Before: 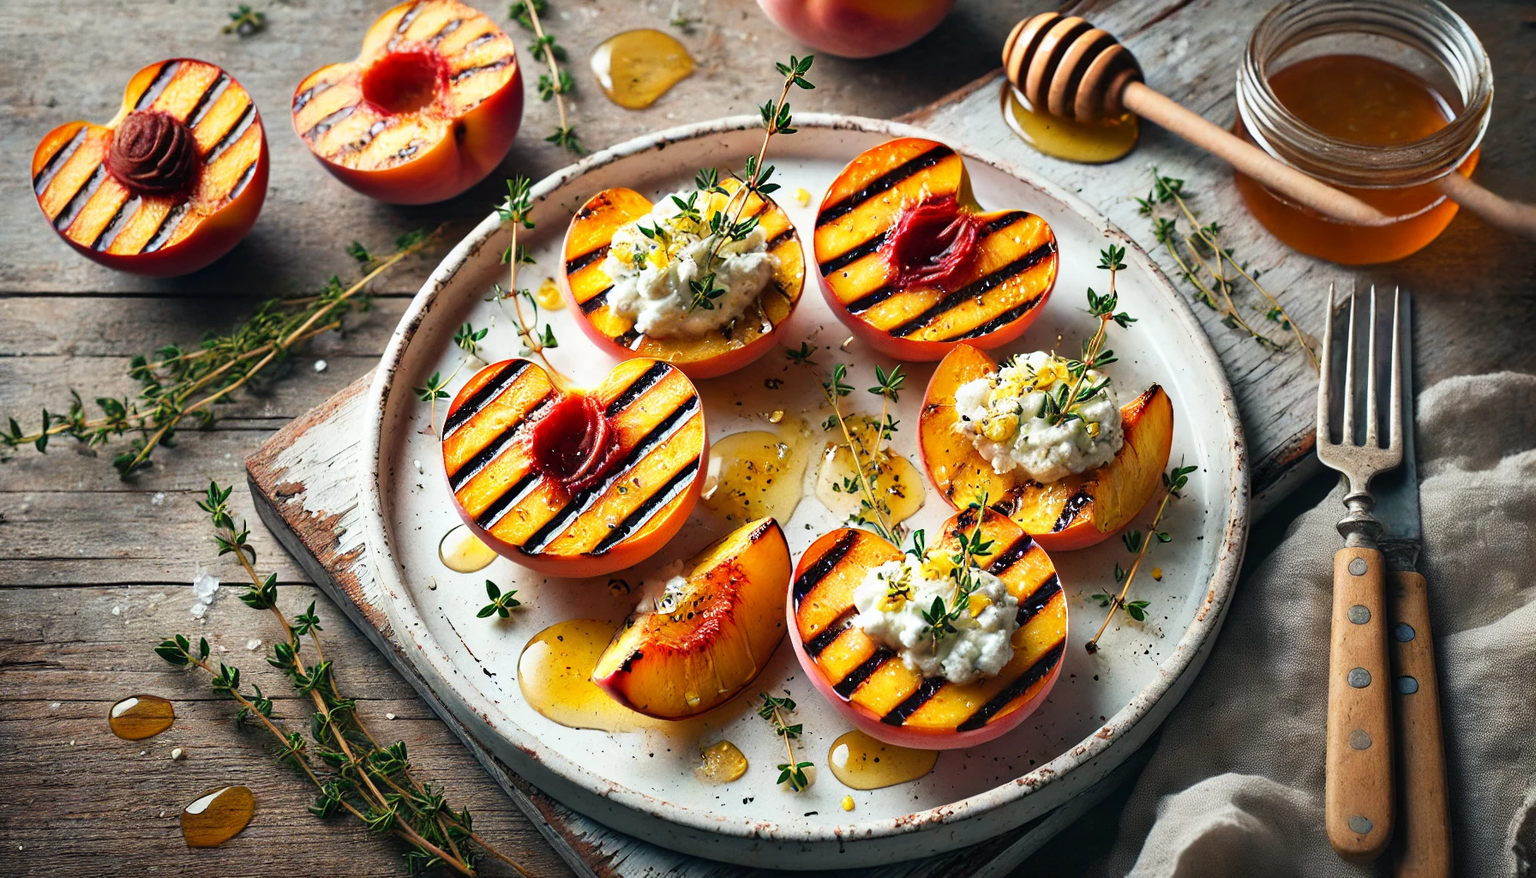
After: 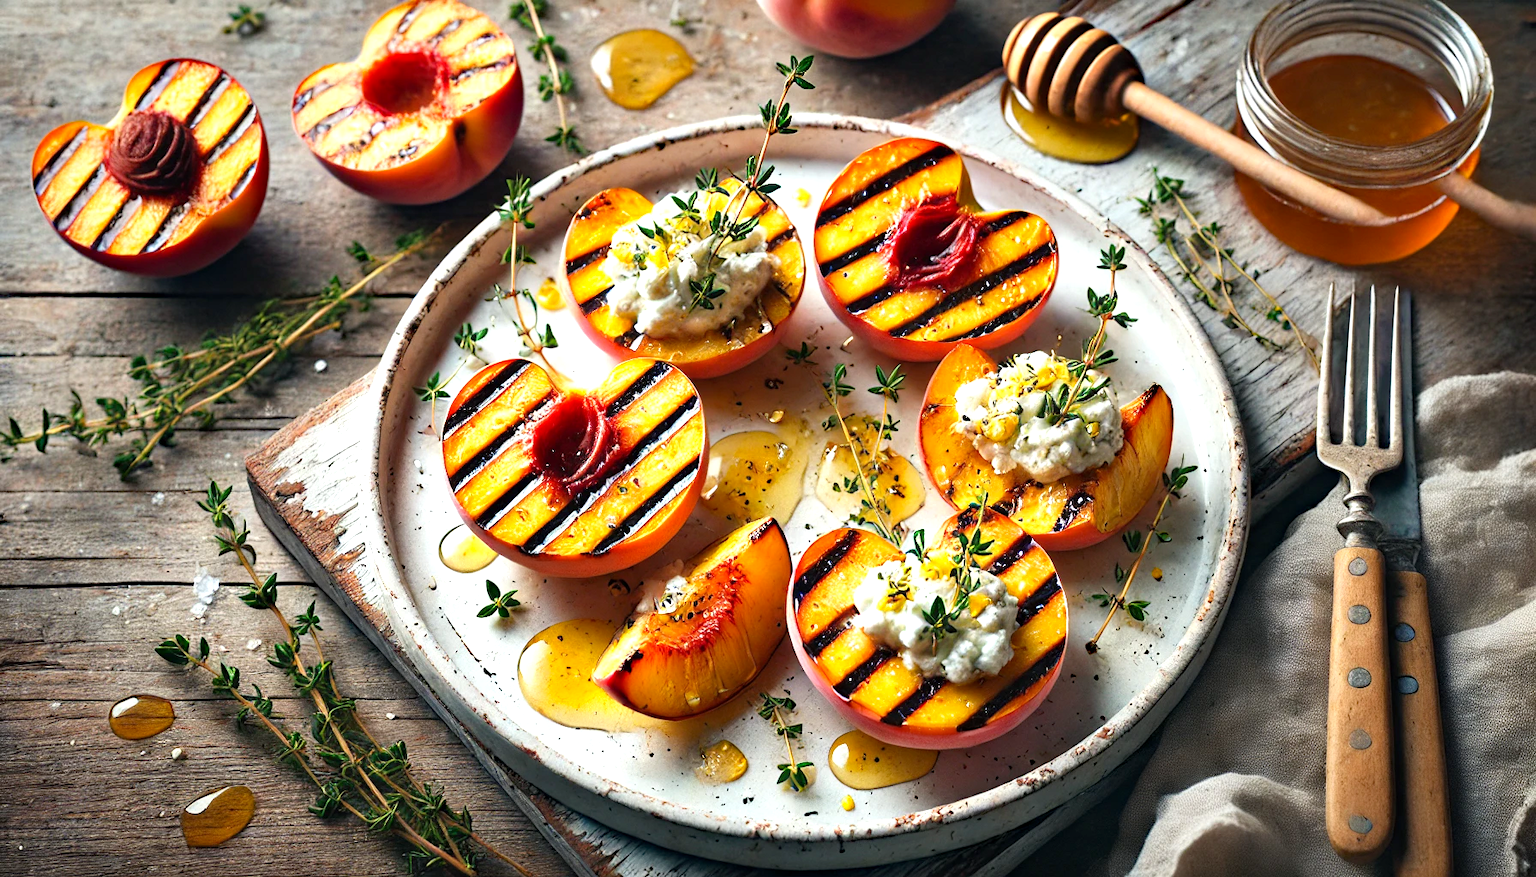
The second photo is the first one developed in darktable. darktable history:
exposure: exposure 0.375 EV, compensate highlight preservation false
haze removal: compatibility mode true, adaptive false
